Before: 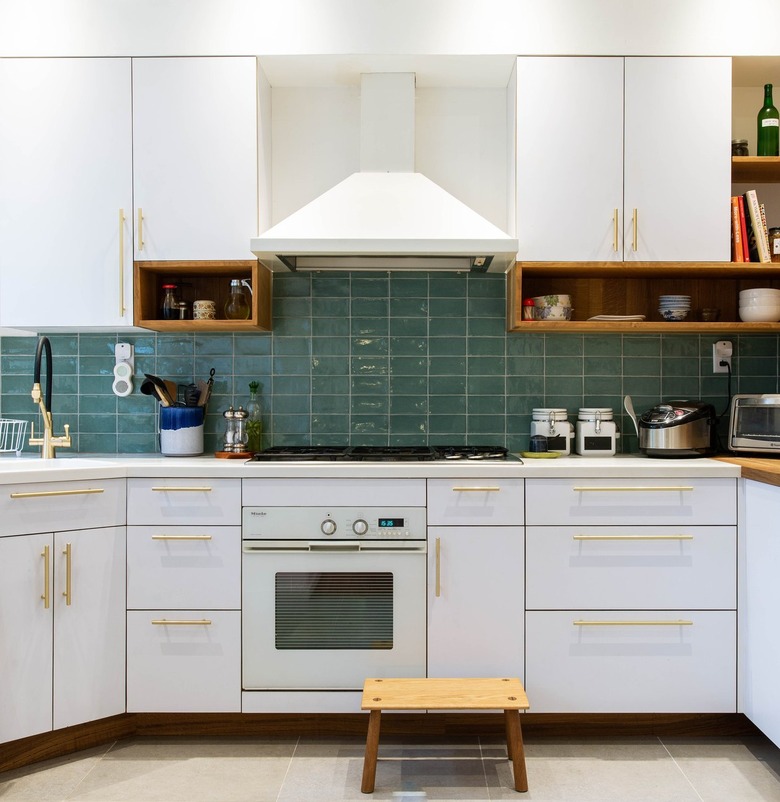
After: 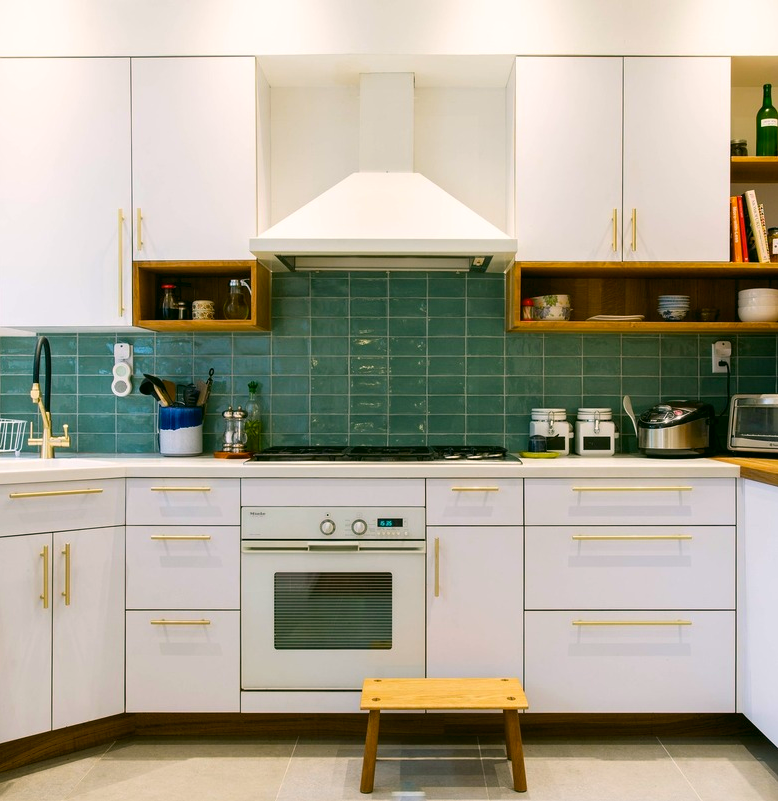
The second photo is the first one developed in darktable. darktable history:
crop and rotate: left 0.182%, bottom 0.006%
color balance rgb: shadows lift › chroma 0.76%, shadows lift › hue 110.33°, perceptual saturation grading › global saturation 19.483%, global vibrance 20%
color correction: highlights a* 4.5, highlights b* 4.96, shadows a* -7.85, shadows b* 4.83
